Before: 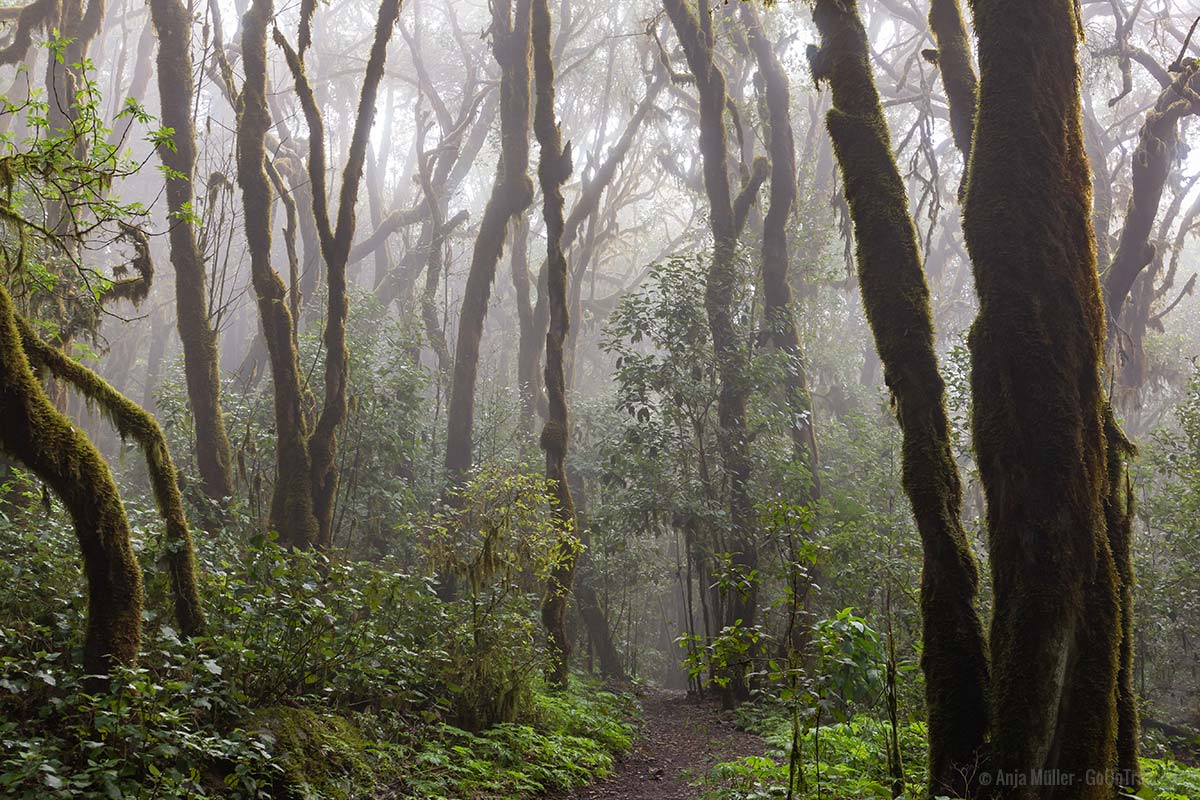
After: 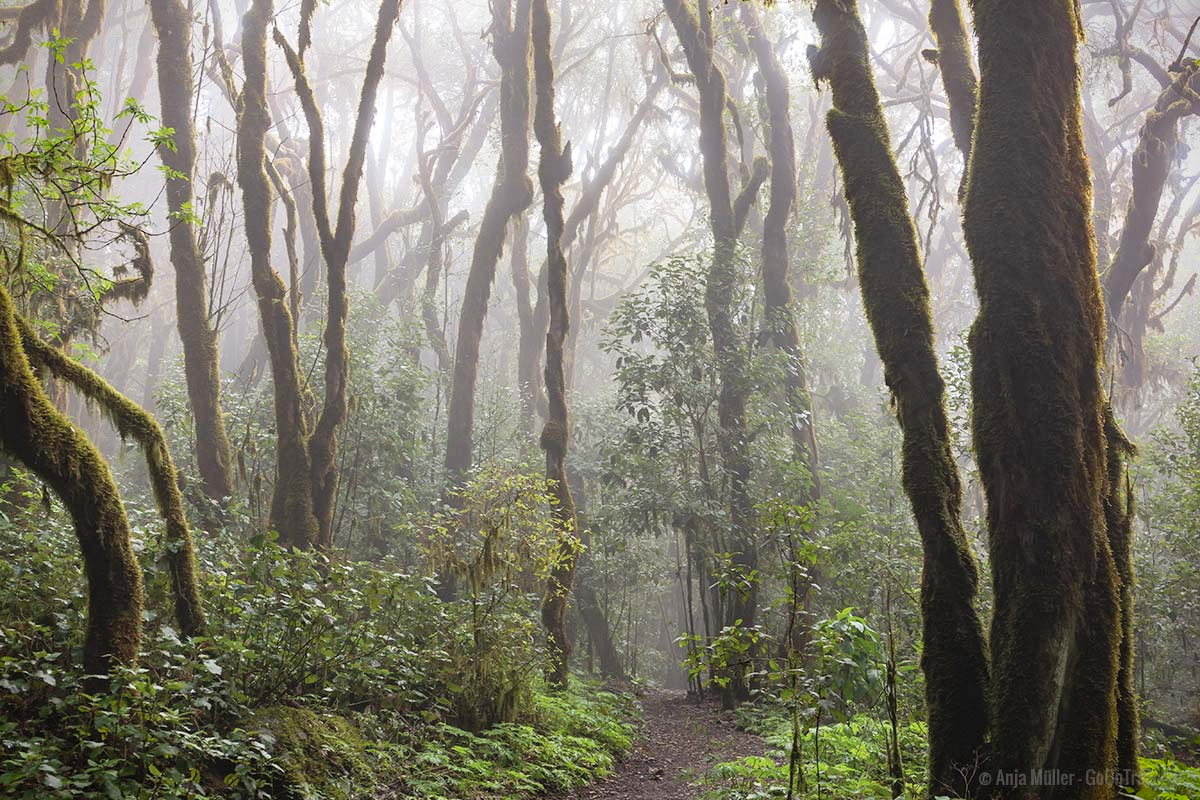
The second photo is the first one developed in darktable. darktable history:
vignetting: fall-off start 88.53%, fall-off radius 44.2%, saturation 0.376, width/height ratio 1.161
contrast brightness saturation: contrast 0.14, brightness 0.21
